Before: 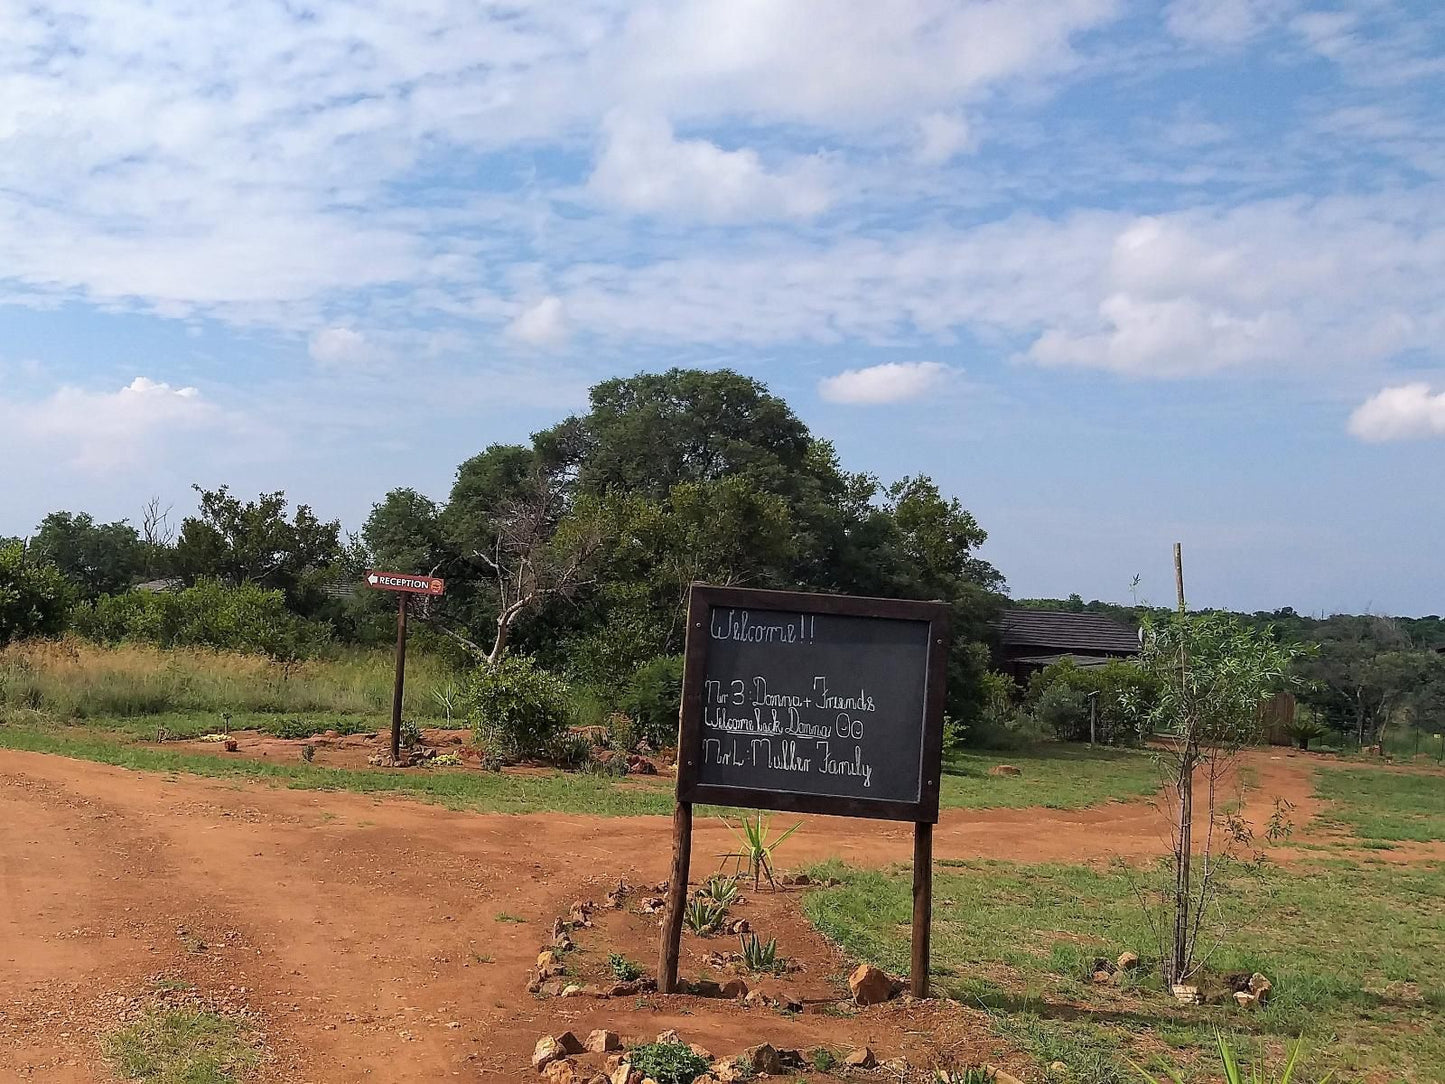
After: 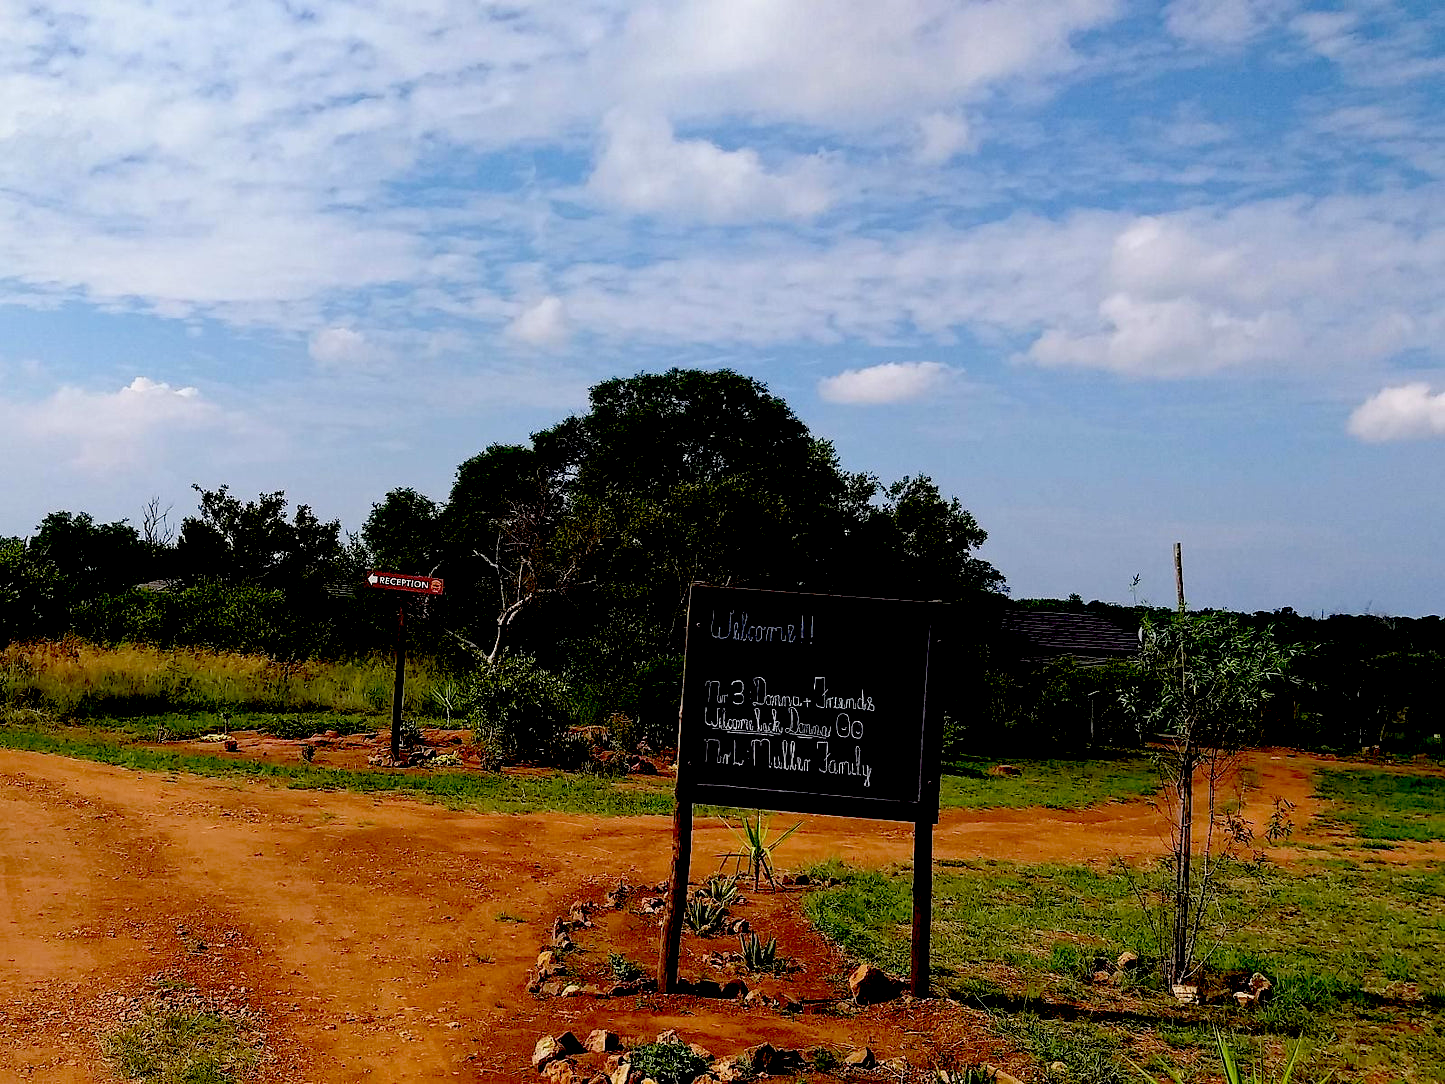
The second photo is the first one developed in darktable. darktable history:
exposure: black level correction 0.099, exposure -0.086 EV, compensate exposure bias true, compensate highlight preservation false
